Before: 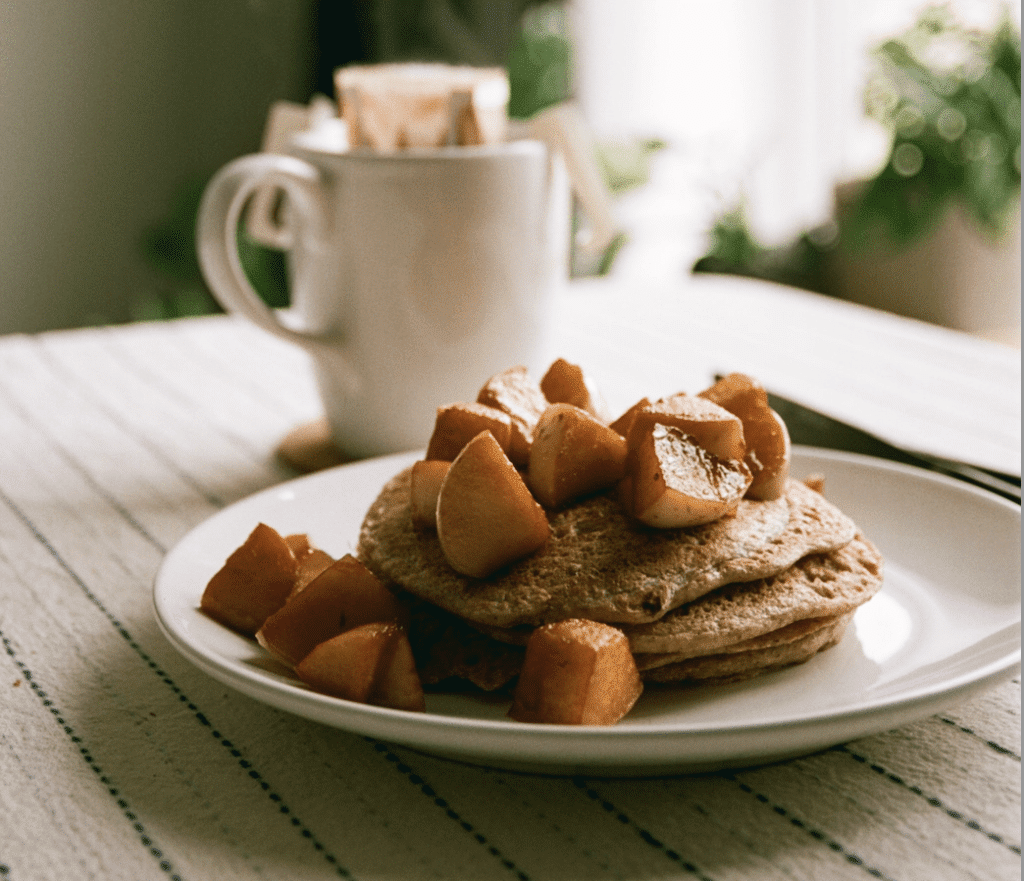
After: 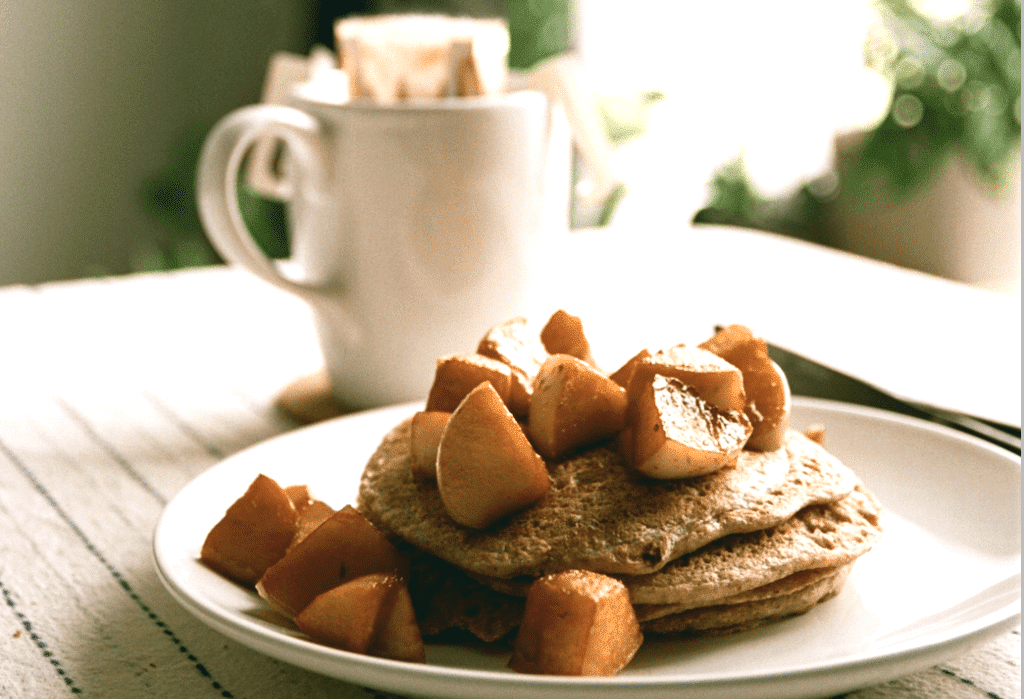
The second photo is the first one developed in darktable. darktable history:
crop and rotate: top 5.659%, bottom 14.997%
exposure: black level correction 0, exposure 0.695 EV, compensate highlight preservation false
